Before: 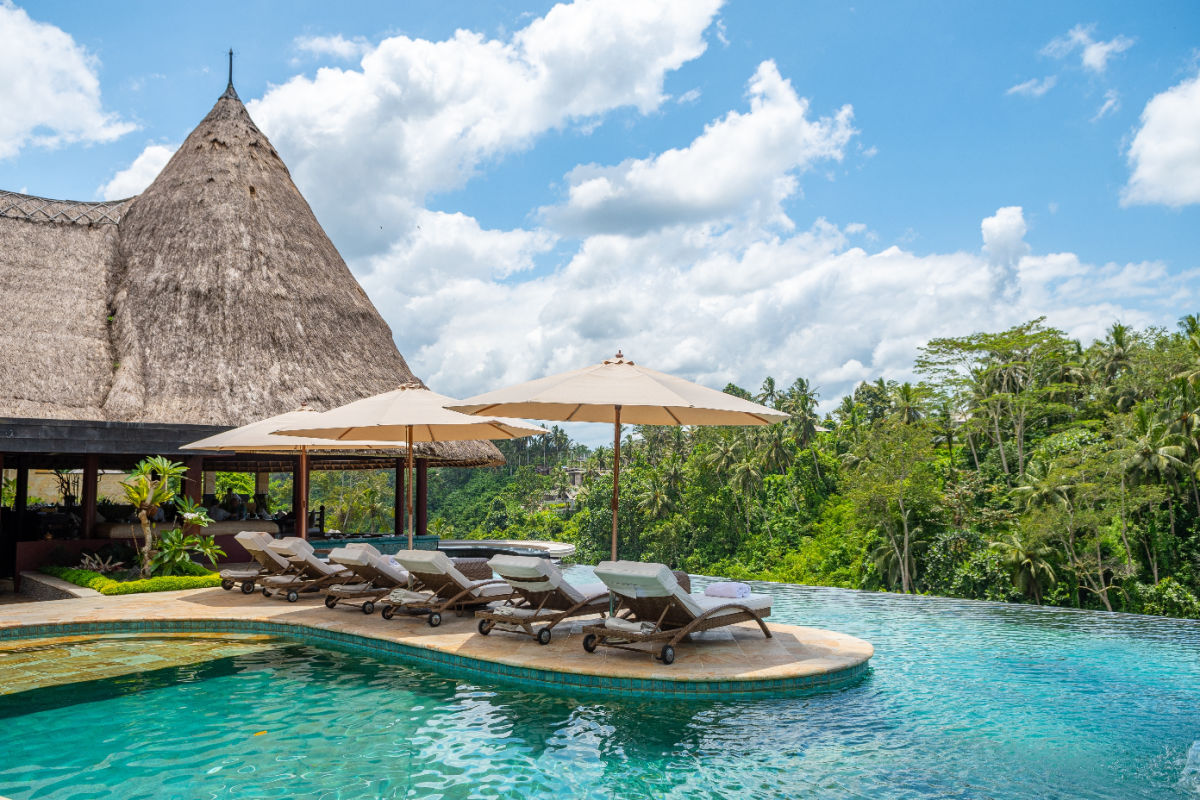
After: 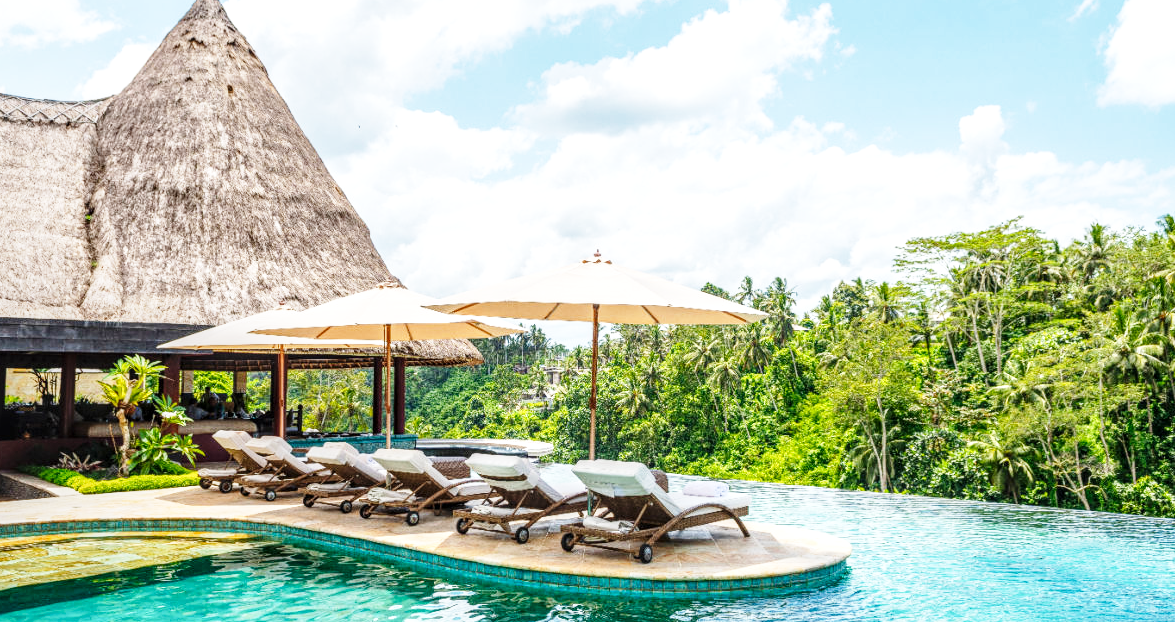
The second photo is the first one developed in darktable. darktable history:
crop and rotate: left 1.908%, top 12.692%, right 0.169%, bottom 9.438%
base curve: curves: ch0 [(0, 0) (0.018, 0.026) (0.143, 0.37) (0.33, 0.731) (0.458, 0.853) (0.735, 0.965) (0.905, 0.986) (1, 1)], preserve colors none
local contrast: detail 130%
